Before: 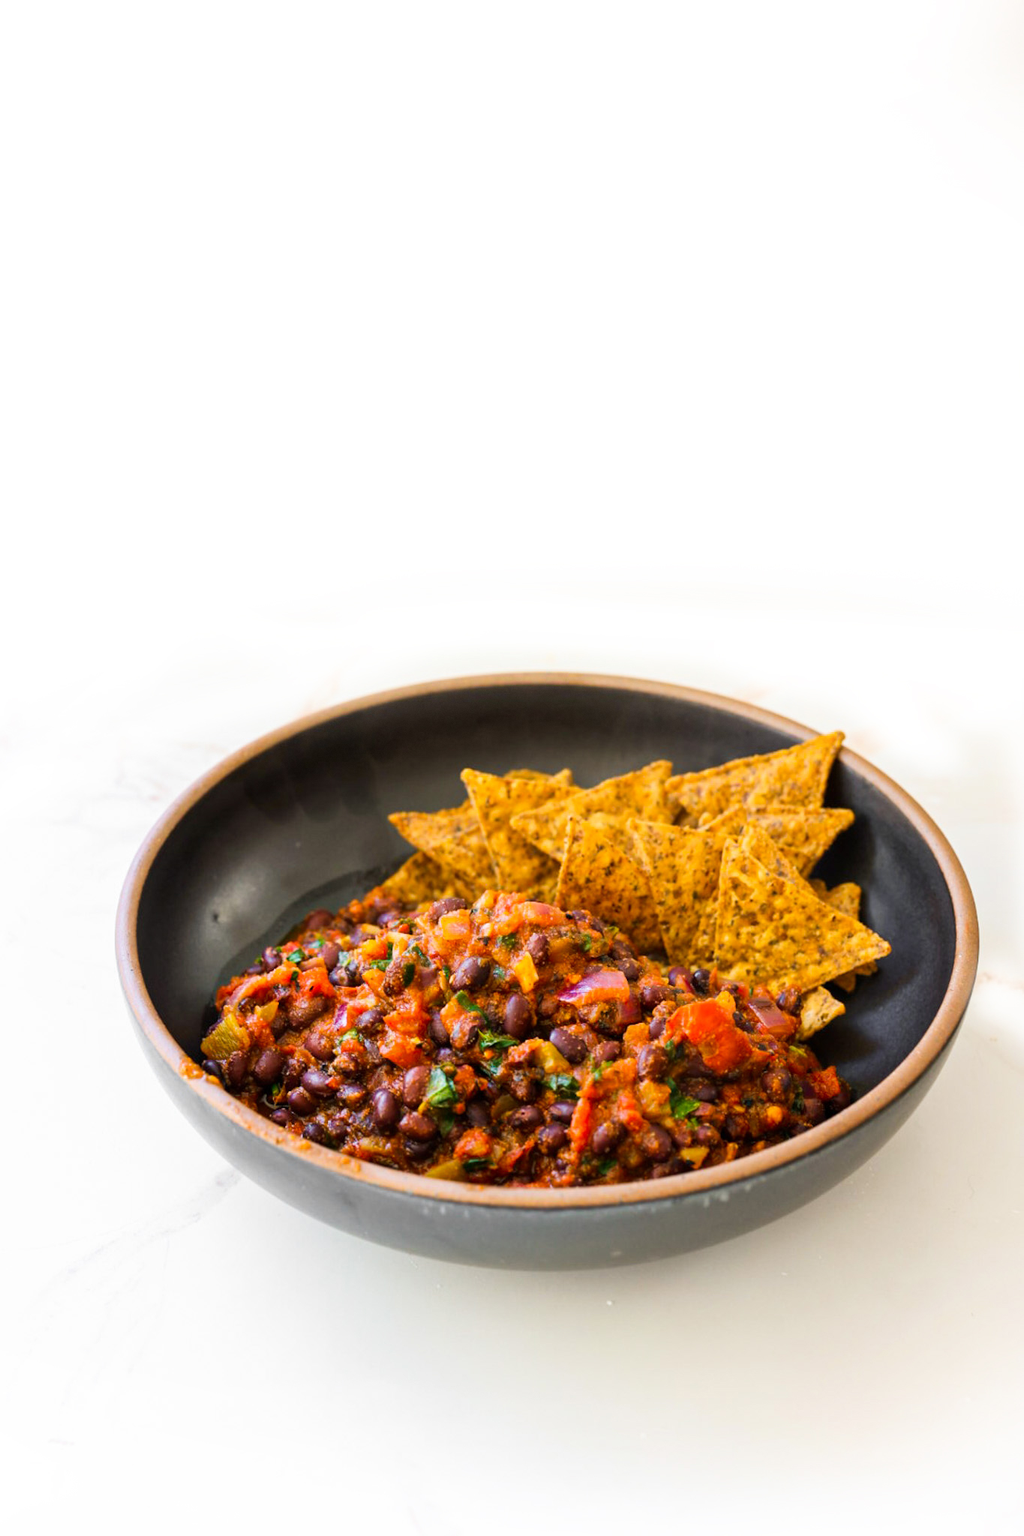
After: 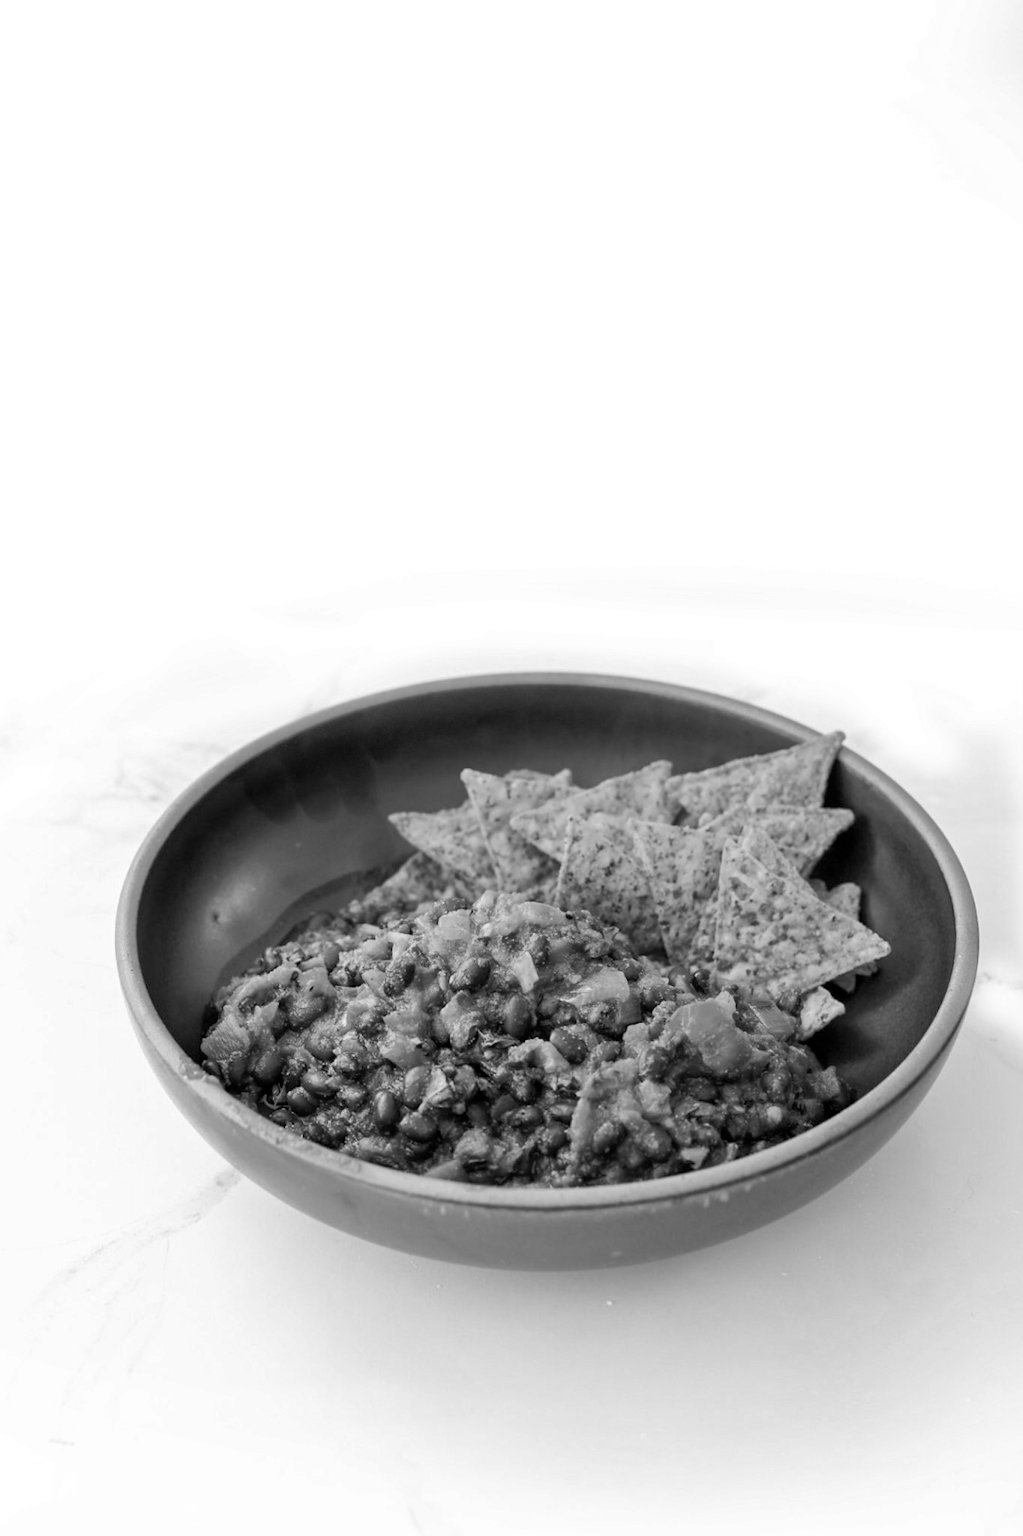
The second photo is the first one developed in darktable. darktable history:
monochrome: on, module defaults
shadows and highlights: on, module defaults
color balance: mode lift, gamma, gain (sRGB), lift [0.97, 1, 1, 1], gamma [1.03, 1, 1, 1]
